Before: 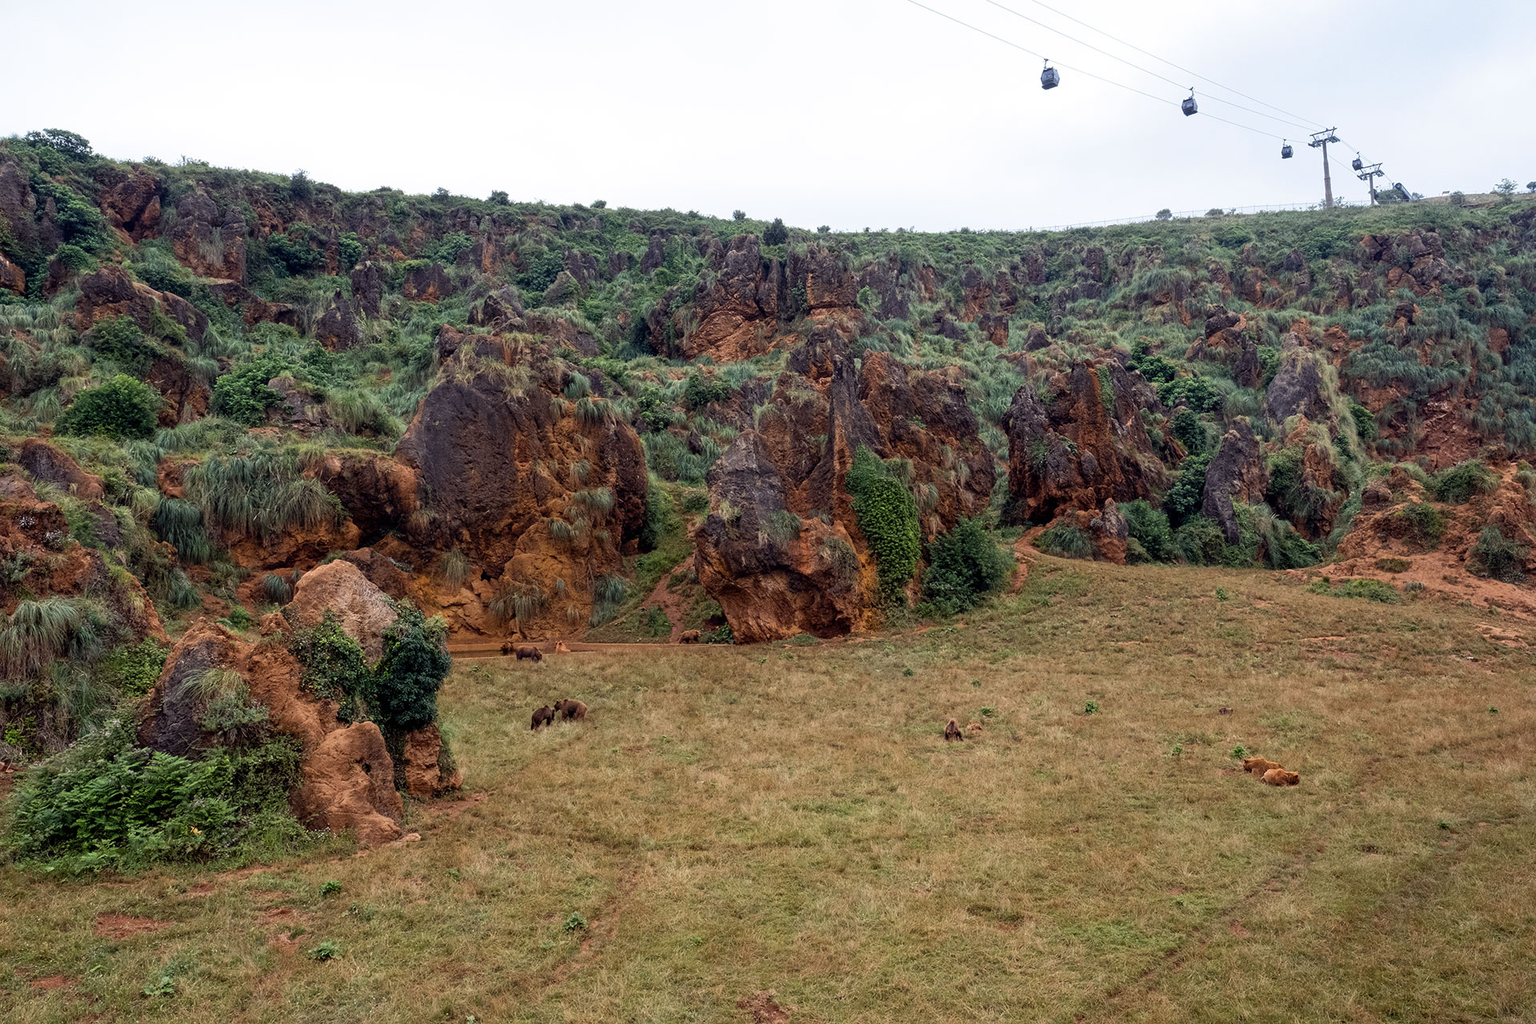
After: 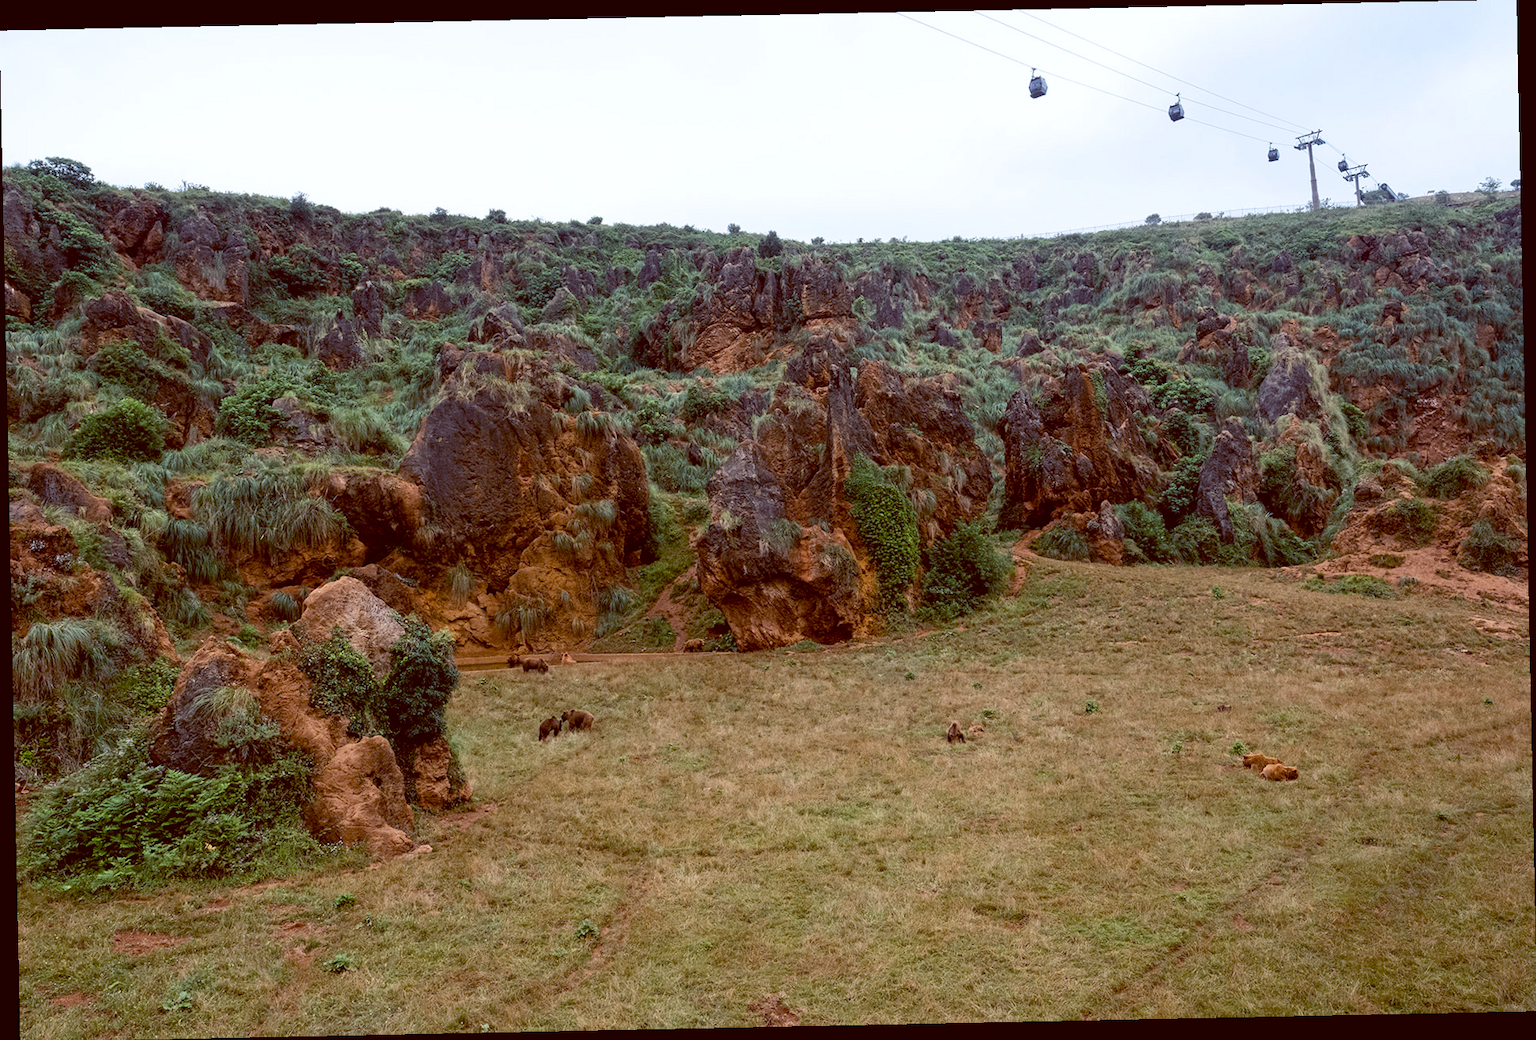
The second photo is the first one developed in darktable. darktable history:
rotate and perspective: rotation -1.17°, automatic cropping off
color balance: lift [1, 1.015, 1.004, 0.985], gamma [1, 0.958, 0.971, 1.042], gain [1, 0.956, 0.977, 1.044]
